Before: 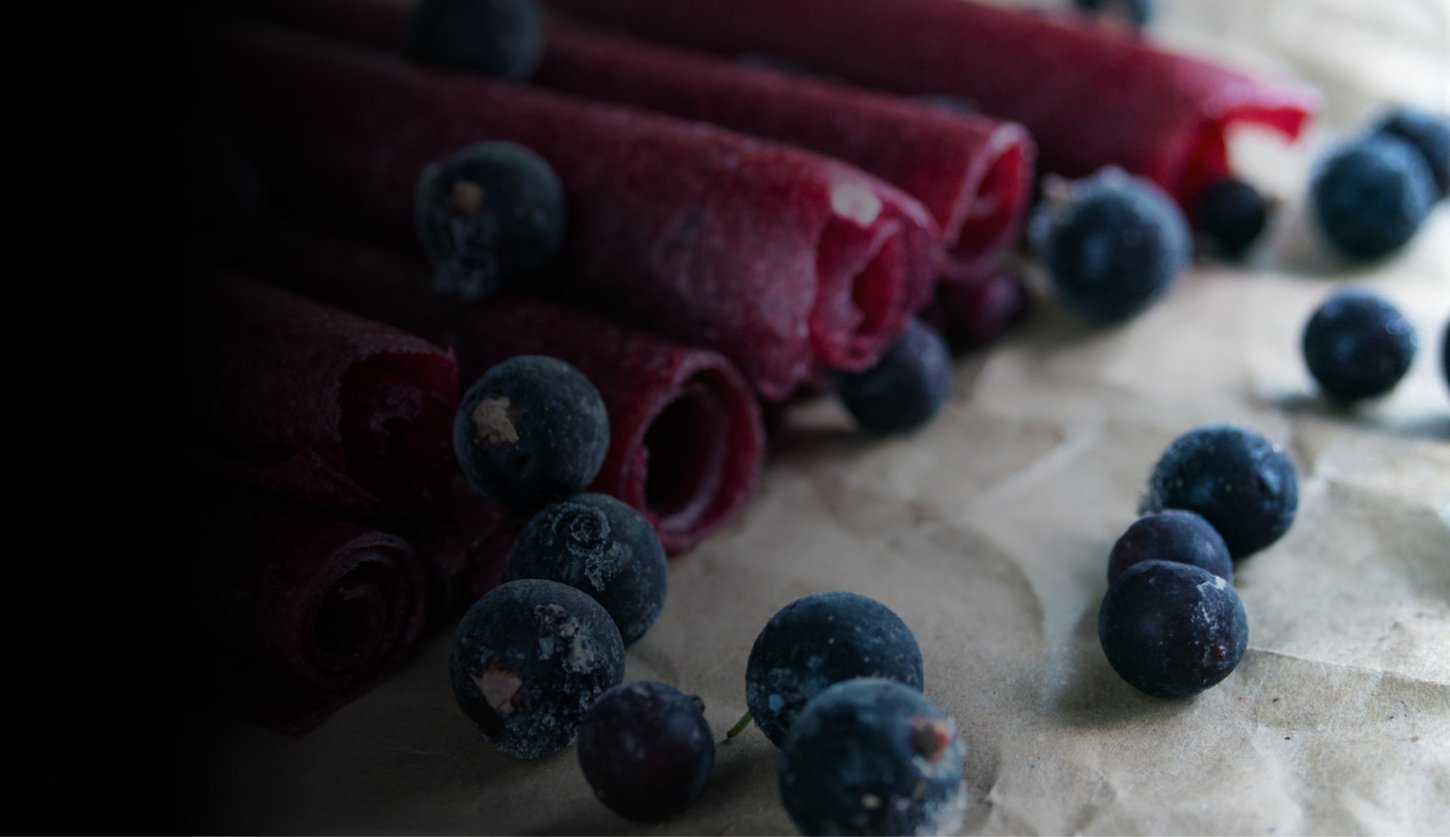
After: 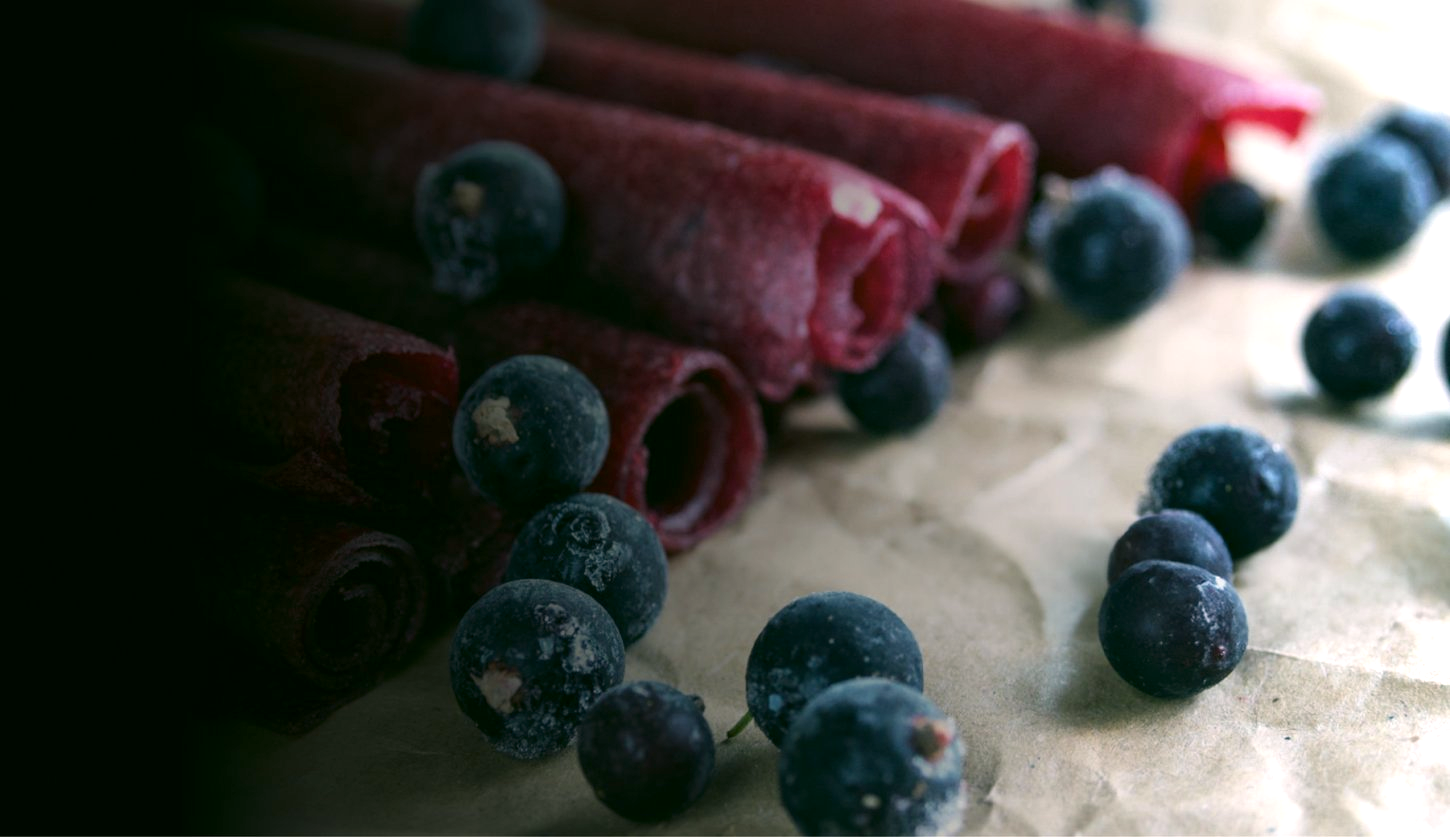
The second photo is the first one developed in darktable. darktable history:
color correction: highlights a* 4.44, highlights b* 4.94, shadows a* -6.99, shadows b* 5.07
exposure: black level correction 0, exposure 0.692 EV, compensate exposure bias true, compensate highlight preservation false
